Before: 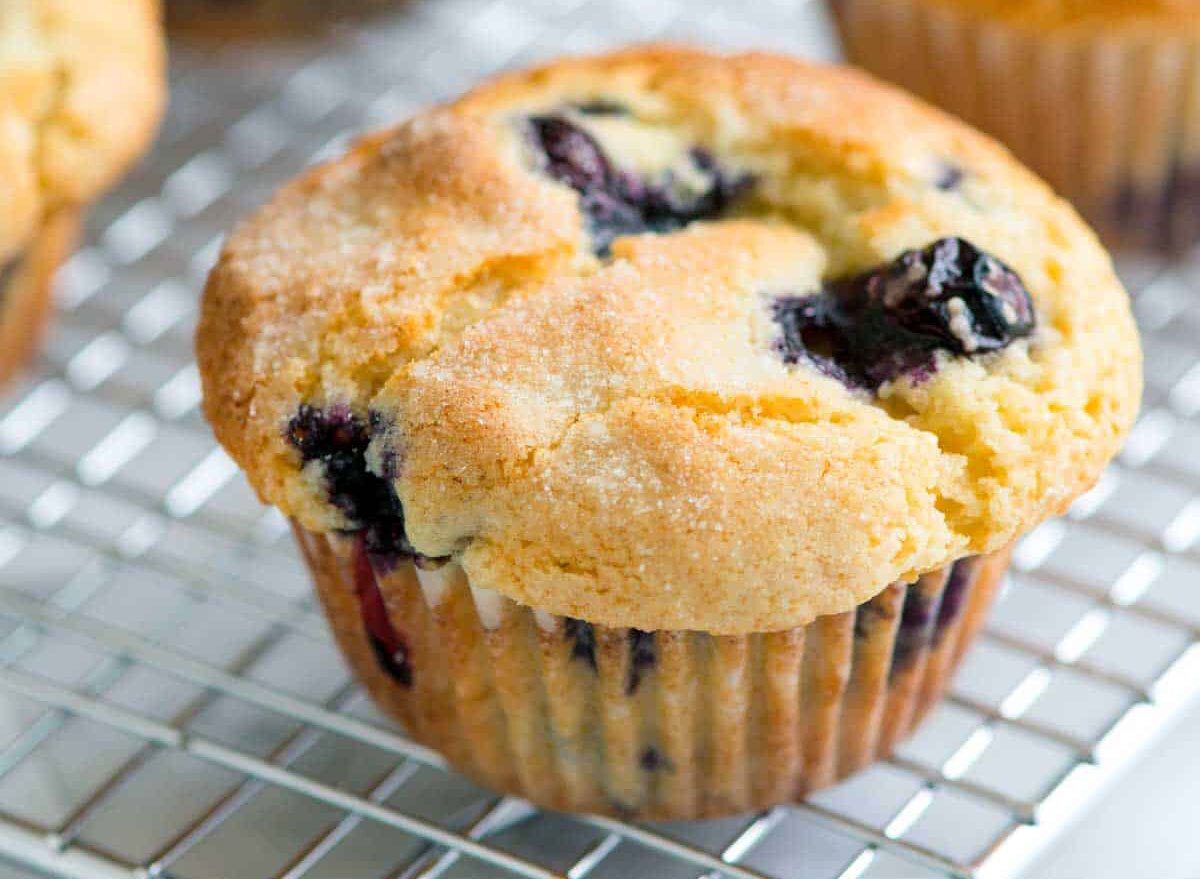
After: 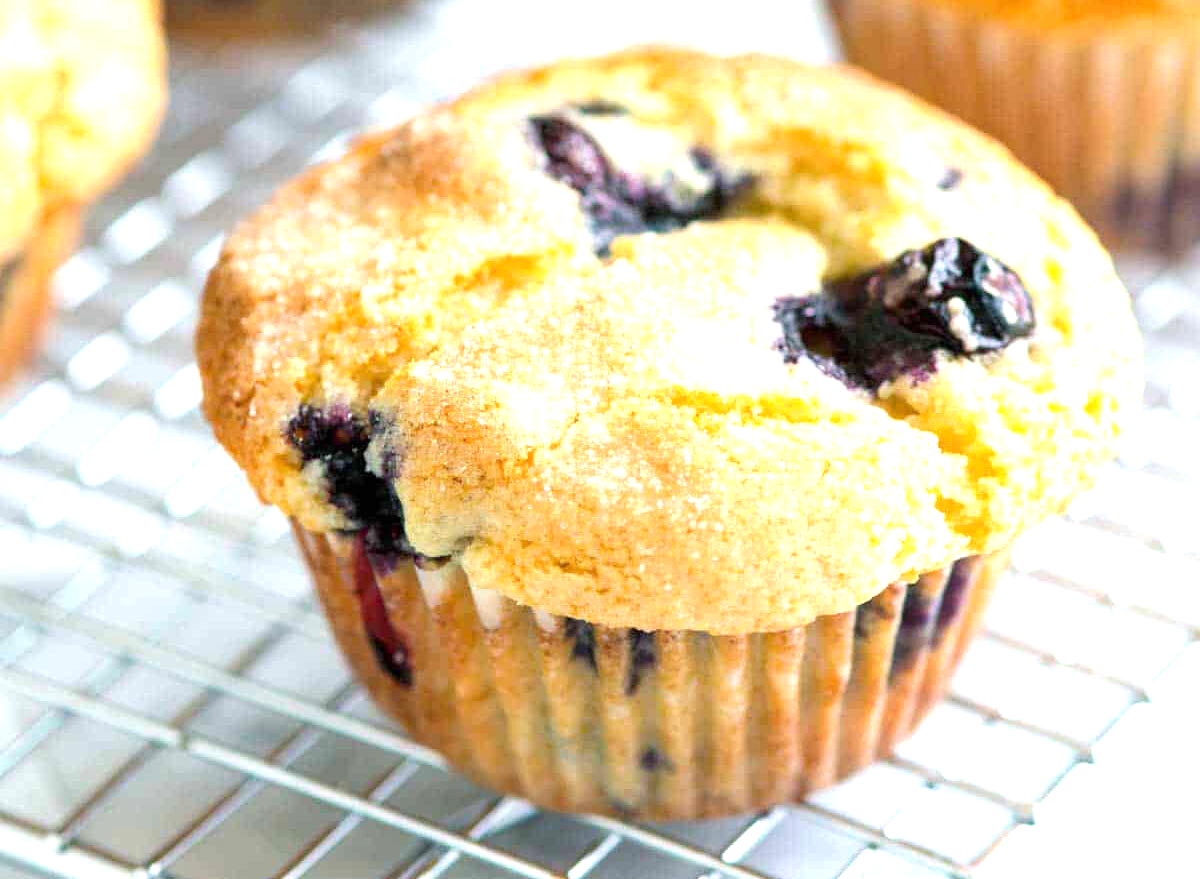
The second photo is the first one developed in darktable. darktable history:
exposure: exposure 1 EV, compensate highlight preservation false
tone equalizer: -7 EV 0.189 EV, -6 EV 0.126 EV, -5 EV 0.106 EV, -4 EV 0.031 EV, -2 EV -0.023 EV, -1 EV -0.04 EV, +0 EV -0.079 EV, edges refinement/feathering 500, mask exposure compensation -1.57 EV, preserve details no
